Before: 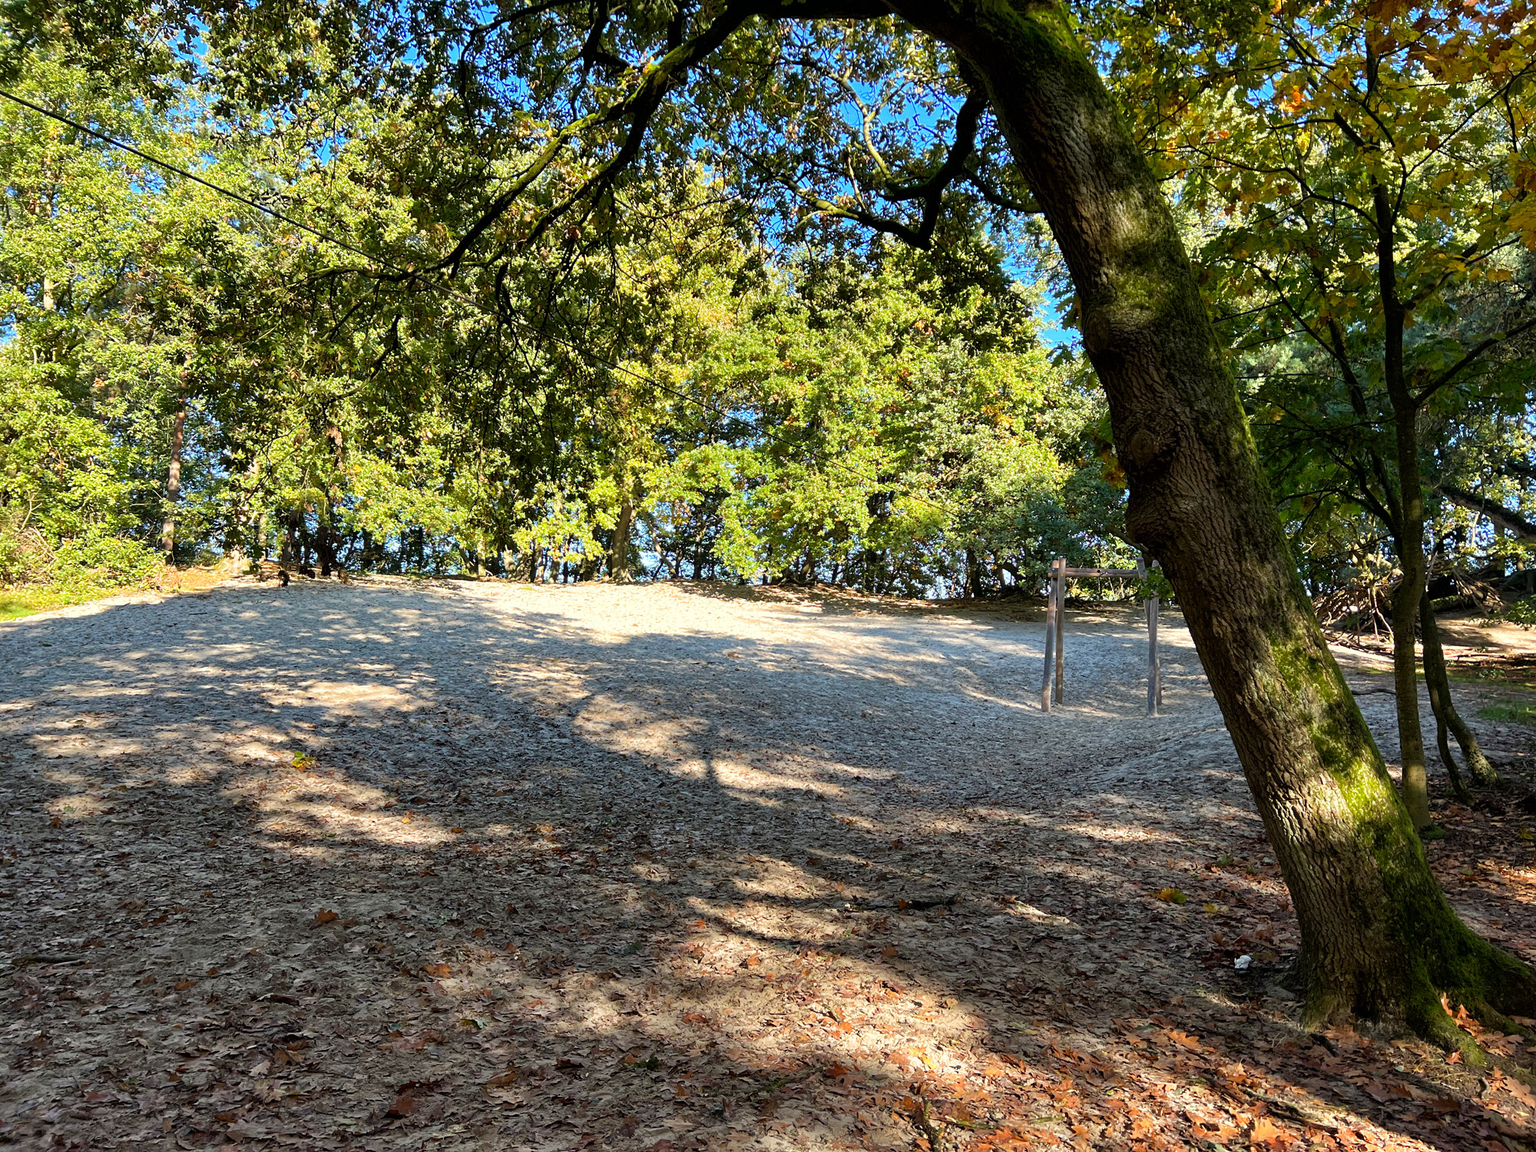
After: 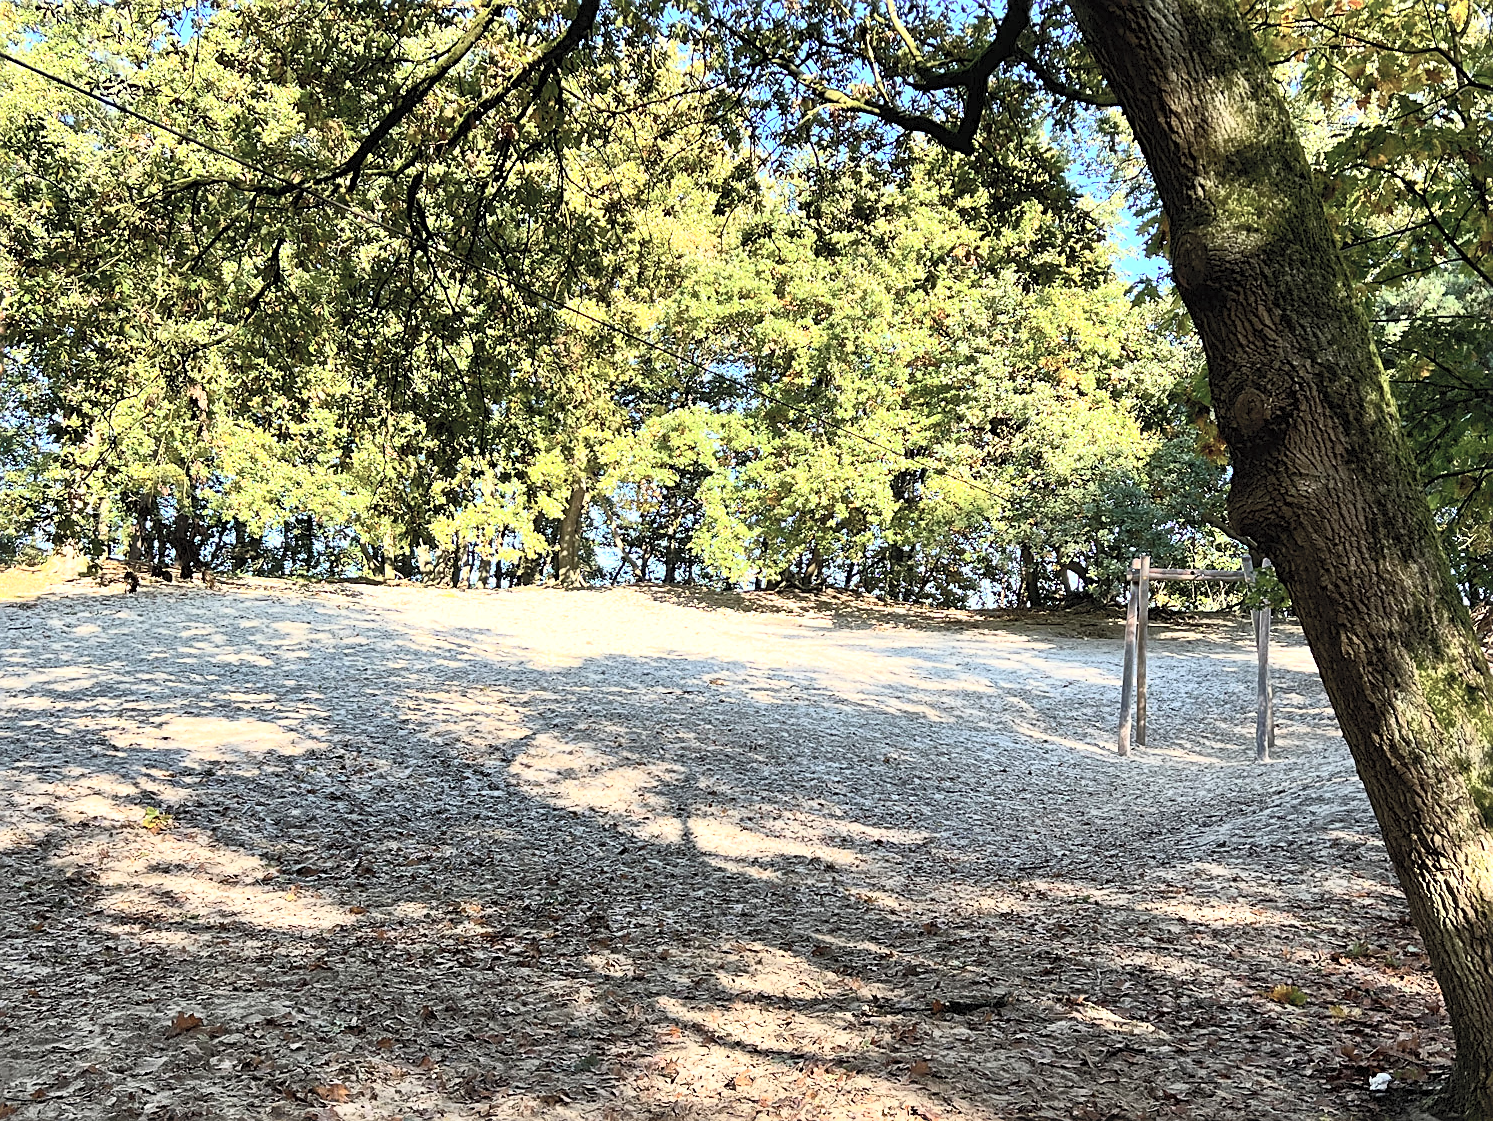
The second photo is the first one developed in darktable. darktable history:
crop and rotate: left 11.914%, top 11.406%, right 13.398%, bottom 13.847%
sharpen: on, module defaults
contrast brightness saturation: contrast 0.437, brightness 0.556, saturation -0.207
